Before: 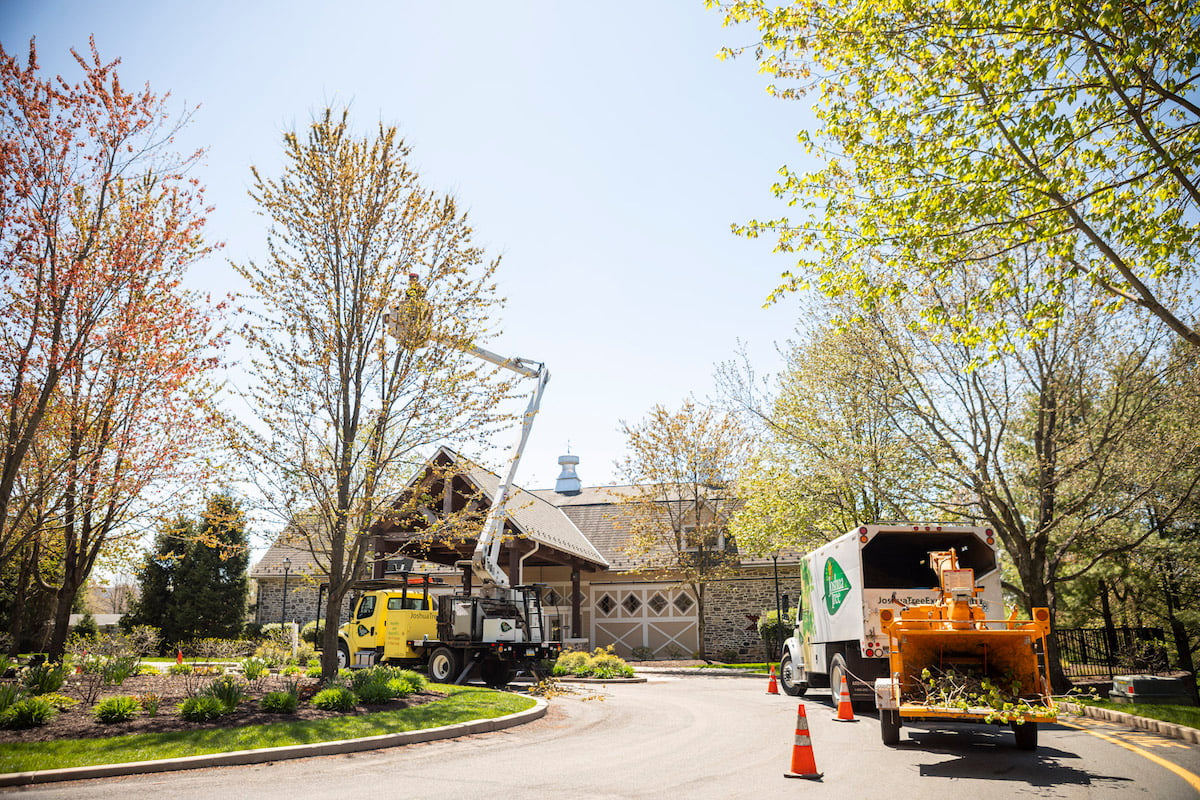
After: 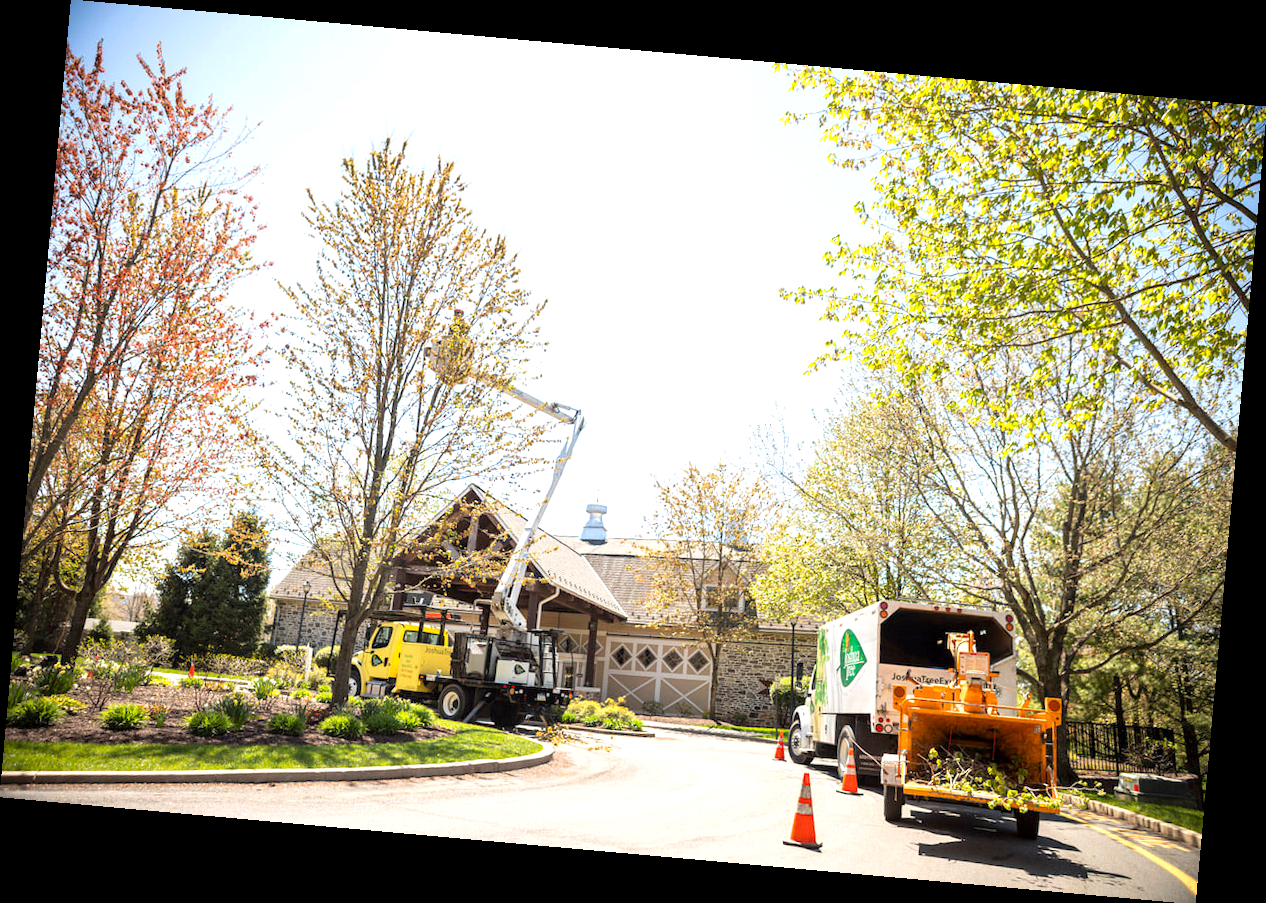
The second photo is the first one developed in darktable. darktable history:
exposure: black level correction 0.001, exposure 0.5 EV, compensate exposure bias true, compensate highlight preservation false
rotate and perspective: rotation 5.12°, automatic cropping off
